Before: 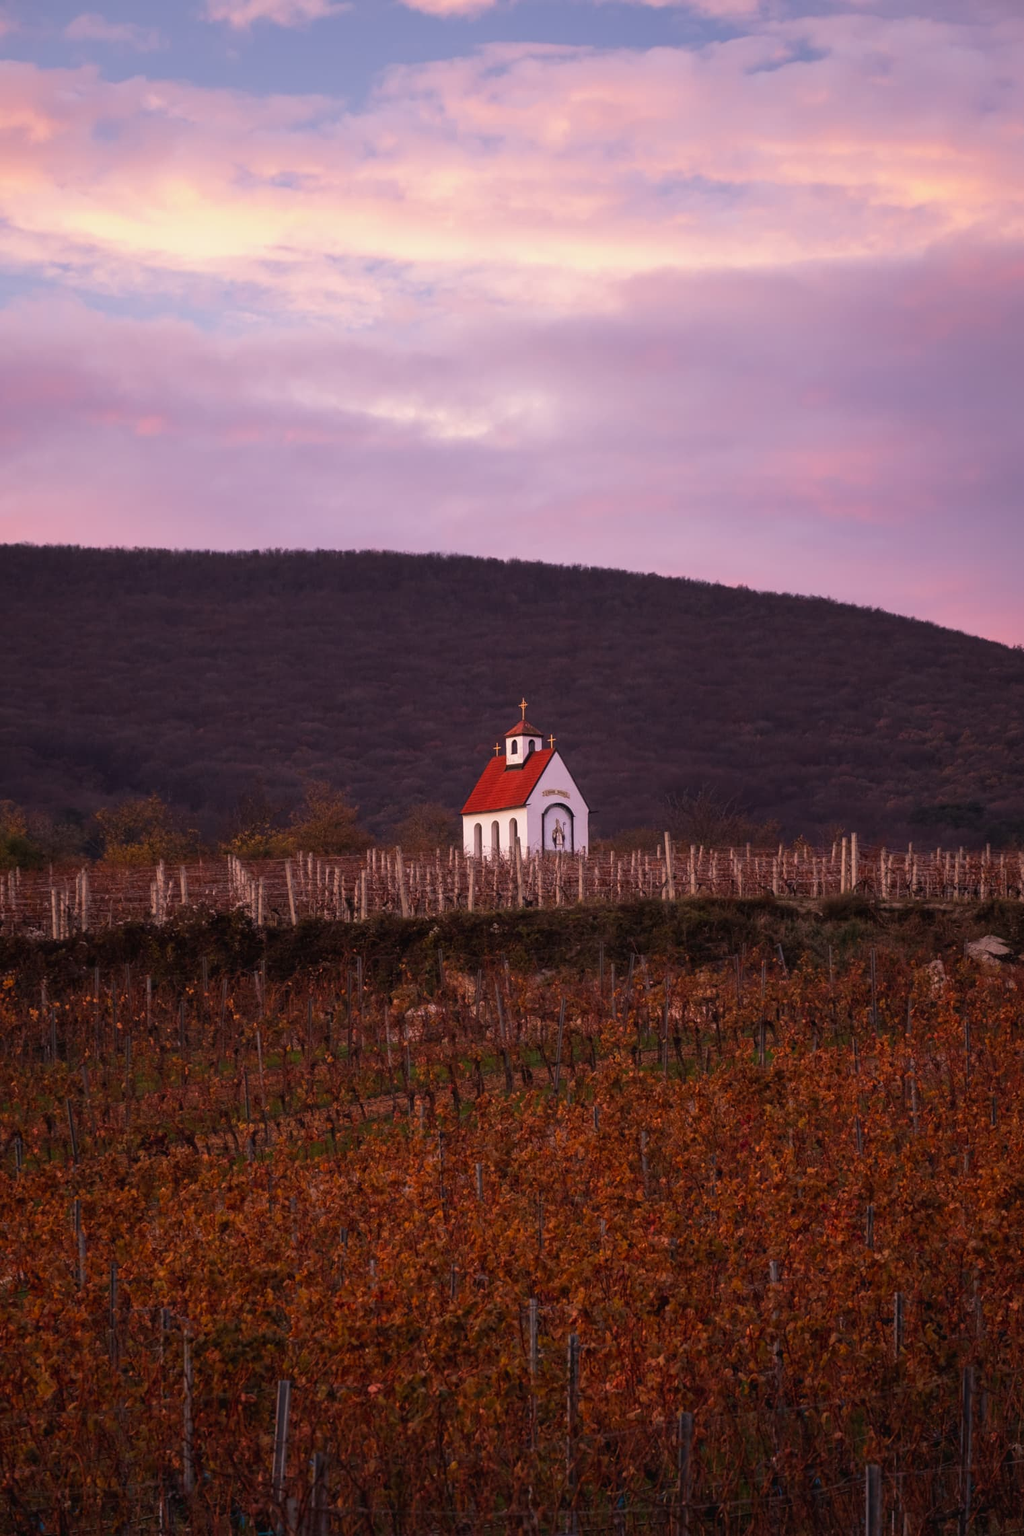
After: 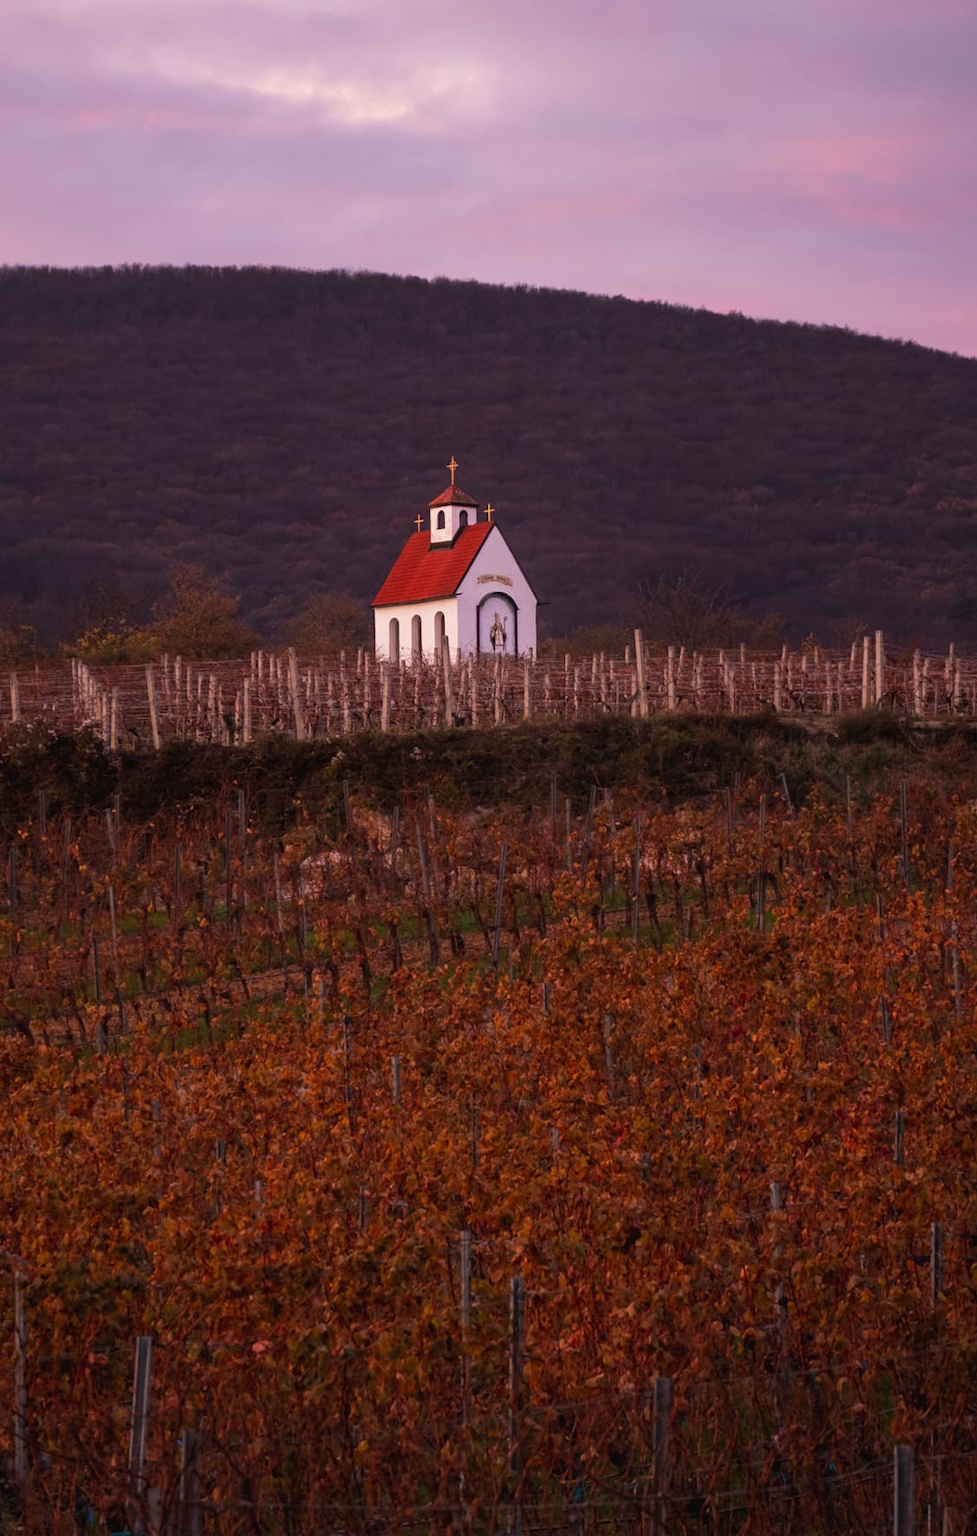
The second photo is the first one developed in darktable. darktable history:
crop: left 16.862%, top 22.394%, right 9.054%
